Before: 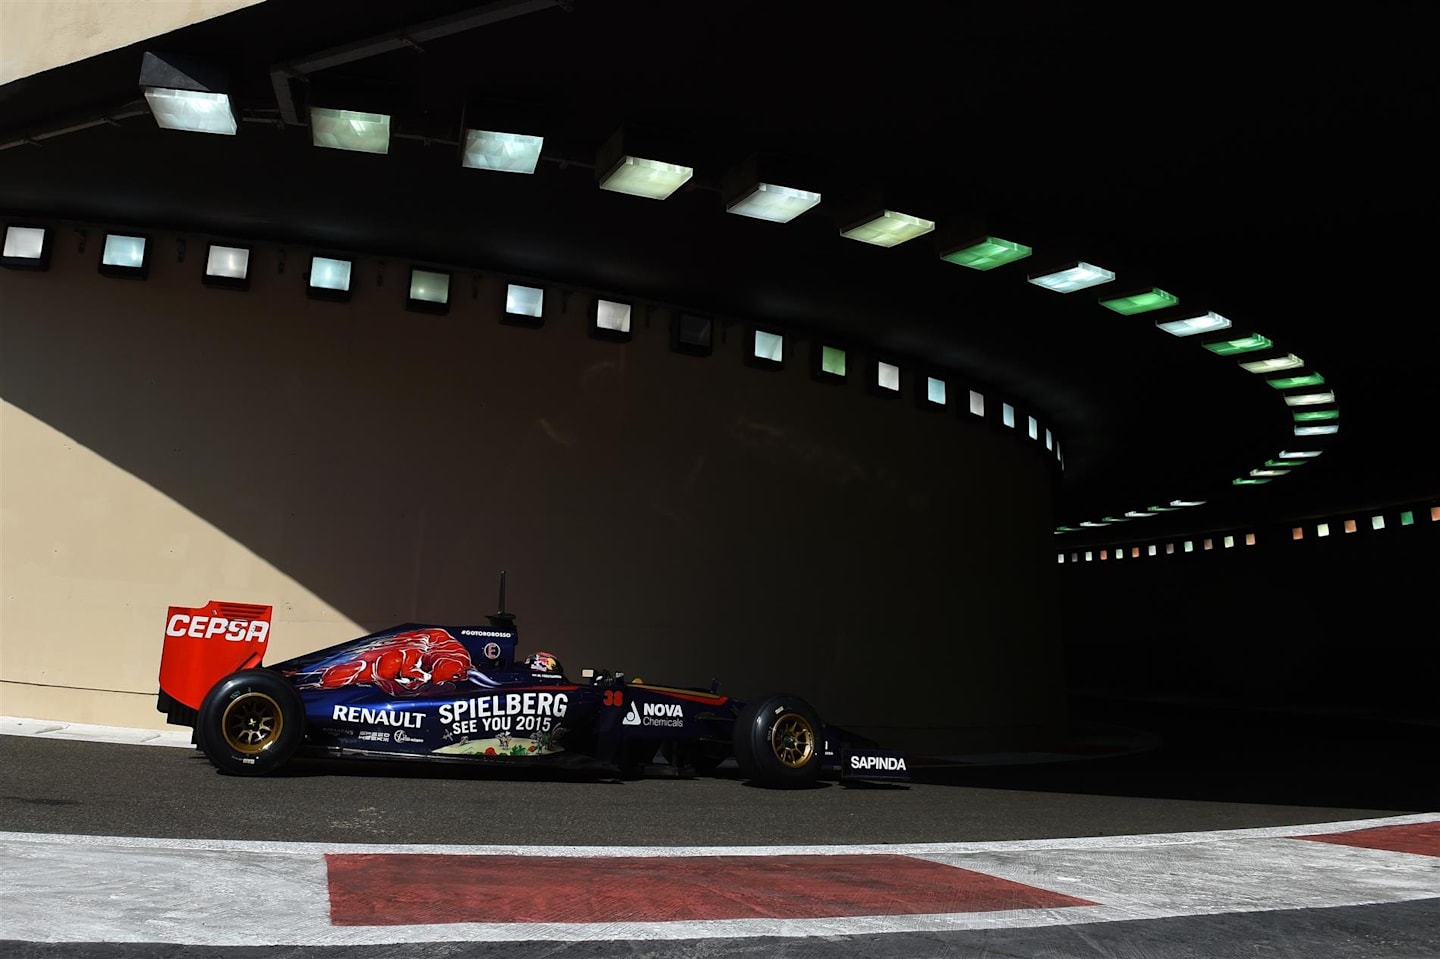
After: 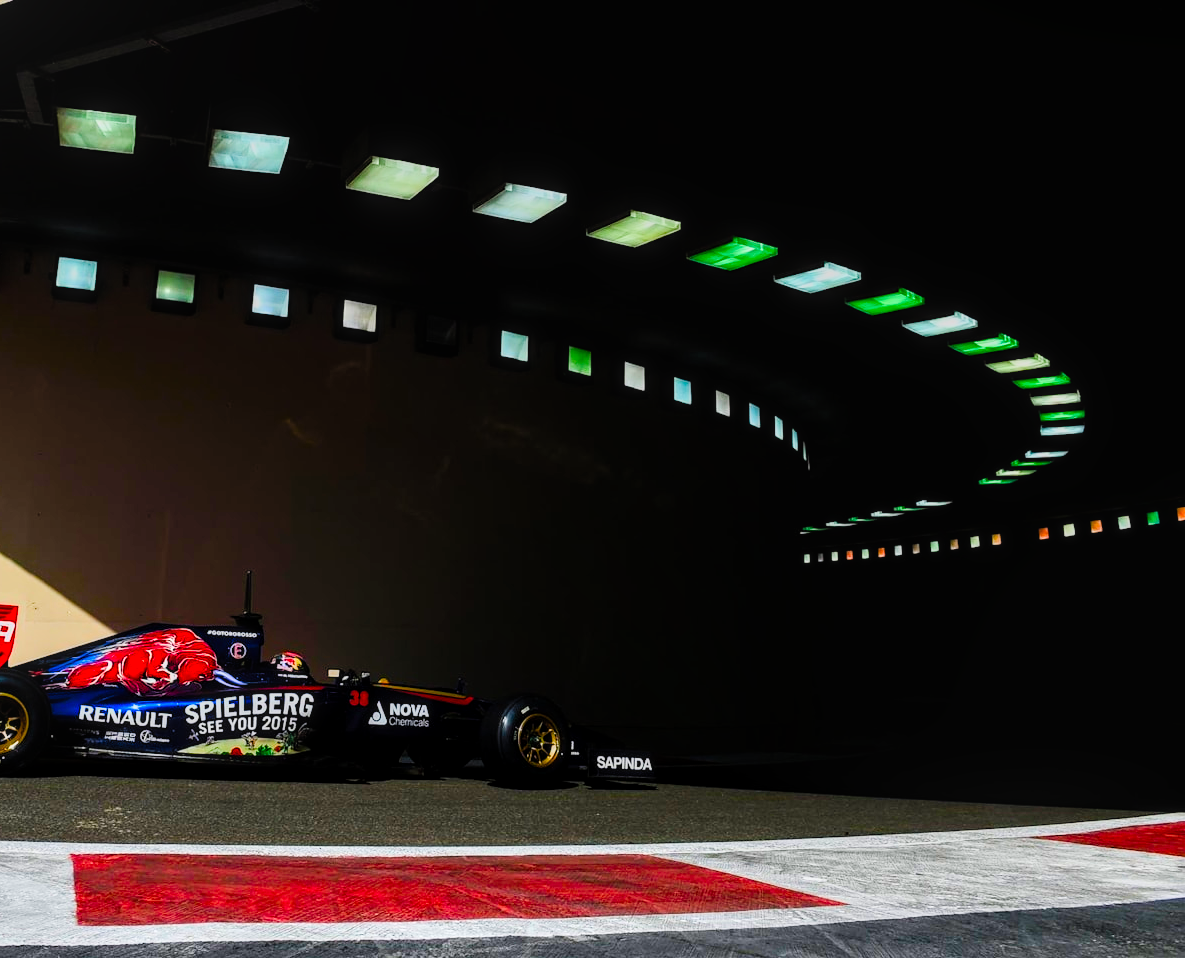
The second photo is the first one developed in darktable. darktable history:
local contrast: on, module defaults
crop: left 17.647%, bottom 0.025%
color balance rgb: shadows lift › chroma 0.749%, shadows lift › hue 110.25°, perceptual saturation grading › global saturation 0.344%, perceptual saturation grading › highlights -29.055%, perceptual saturation grading › mid-tones 29.048%, perceptual saturation grading › shadows 59.398%, global vibrance 30.503%, contrast 10.441%
contrast brightness saturation: contrast 0.199, brightness 0.2, saturation 0.786
filmic rgb: black relative exposure -7.96 EV, white relative exposure 3.83 EV, hardness 4.32
